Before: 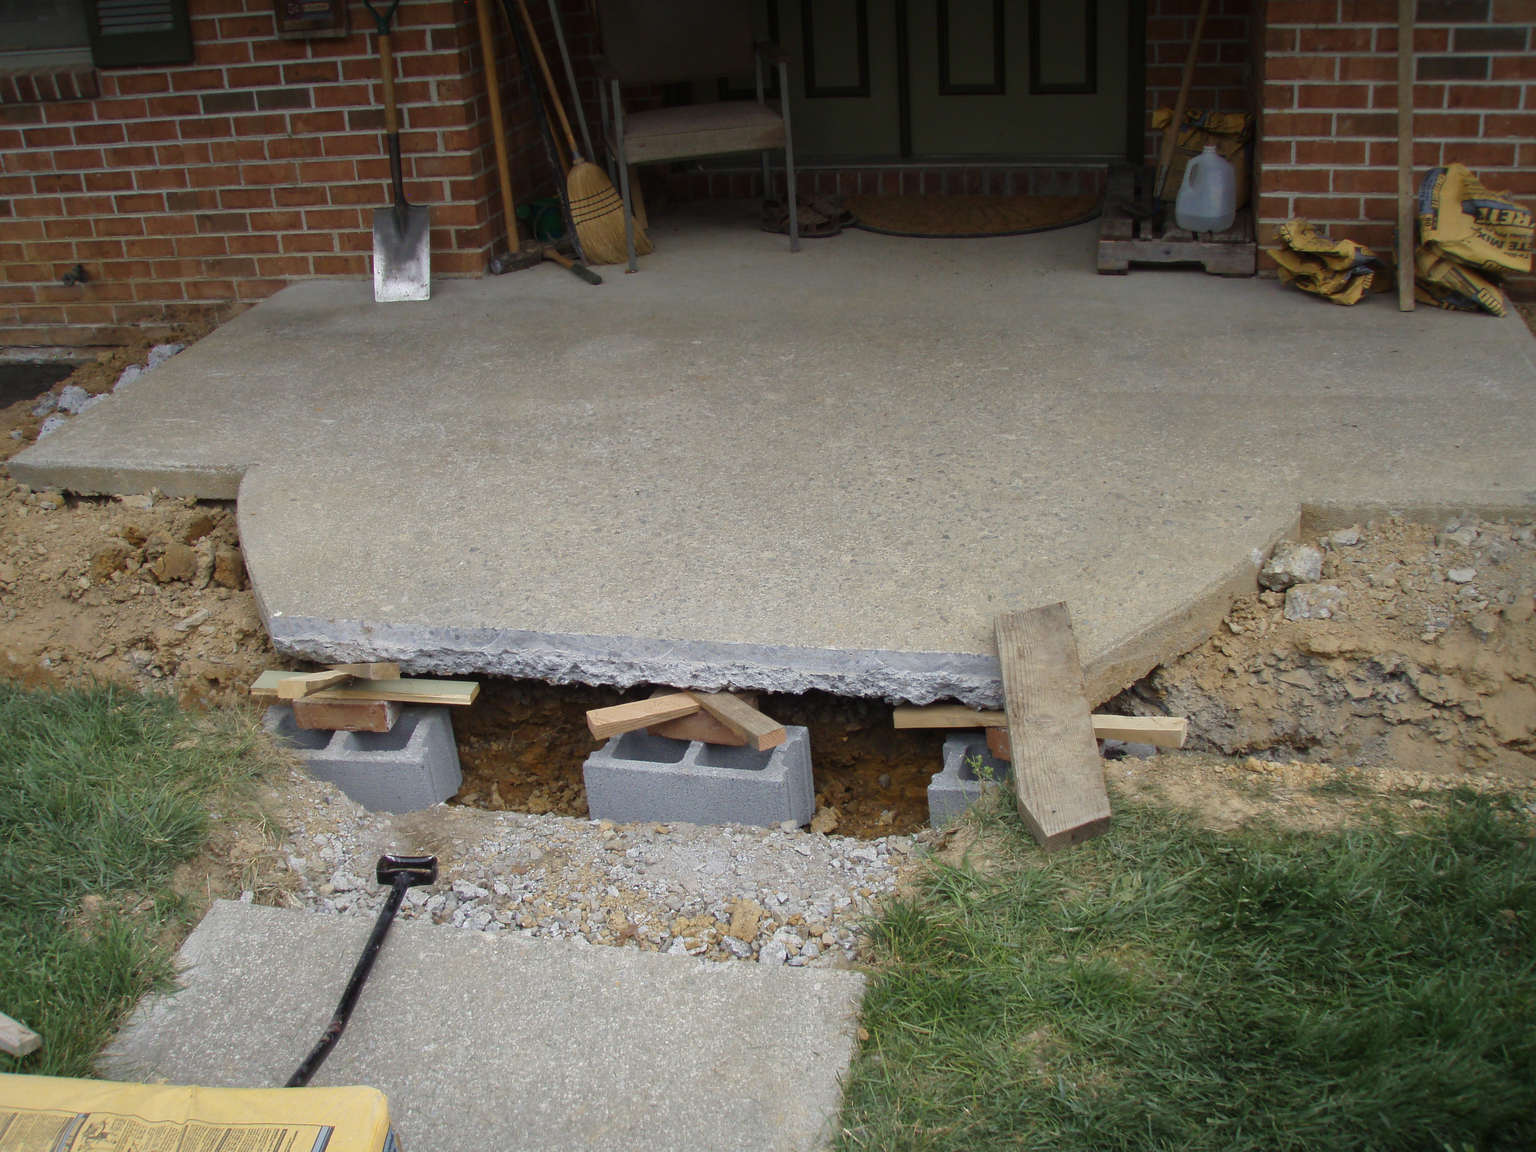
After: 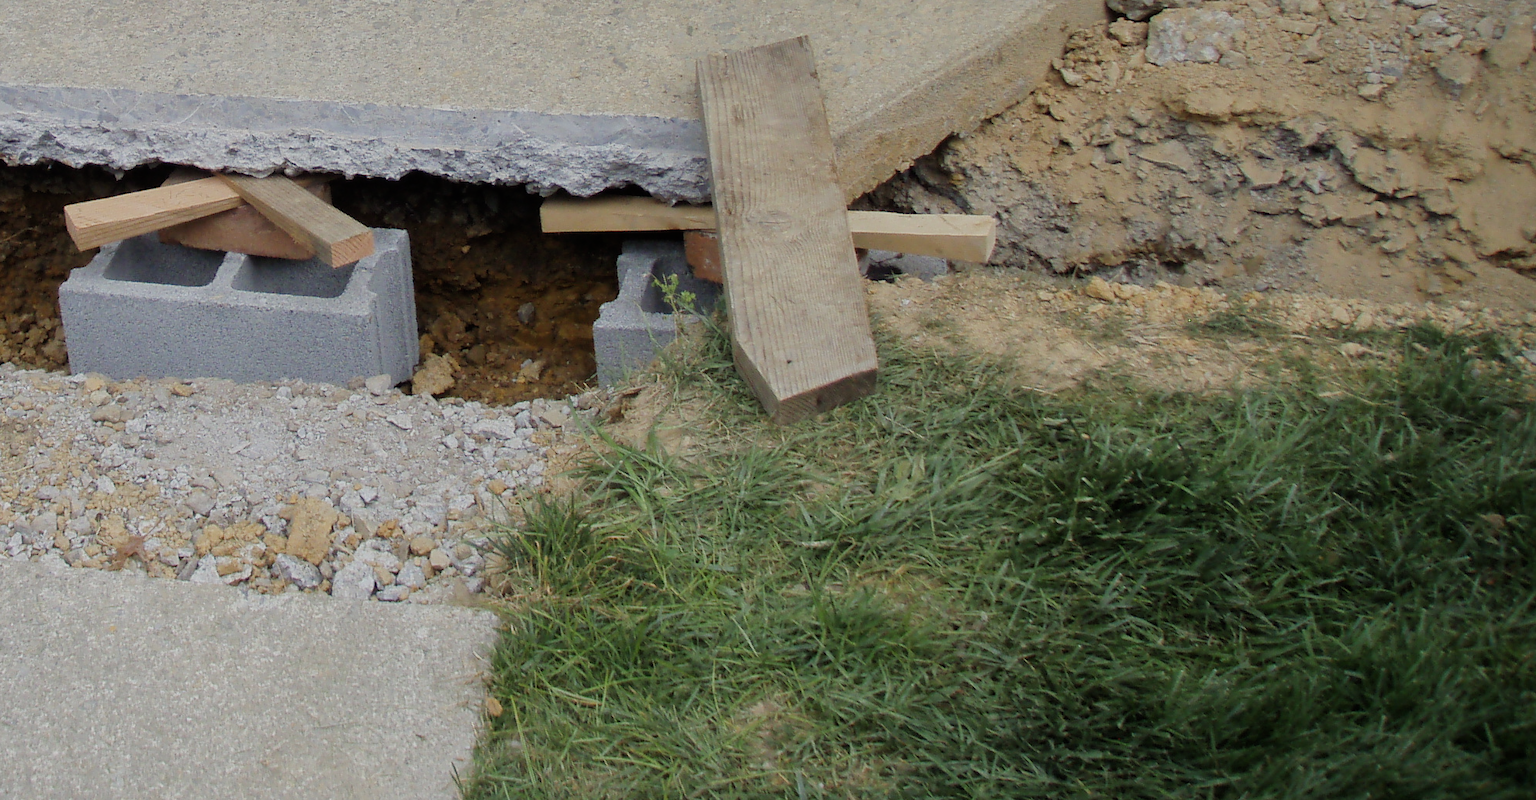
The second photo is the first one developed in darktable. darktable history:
crop and rotate: left 35.509%, top 50.238%, bottom 4.934%
filmic rgb: black relative exposure -7.65 EV, white relative exposure 4.56 EV, hardness 3.61
